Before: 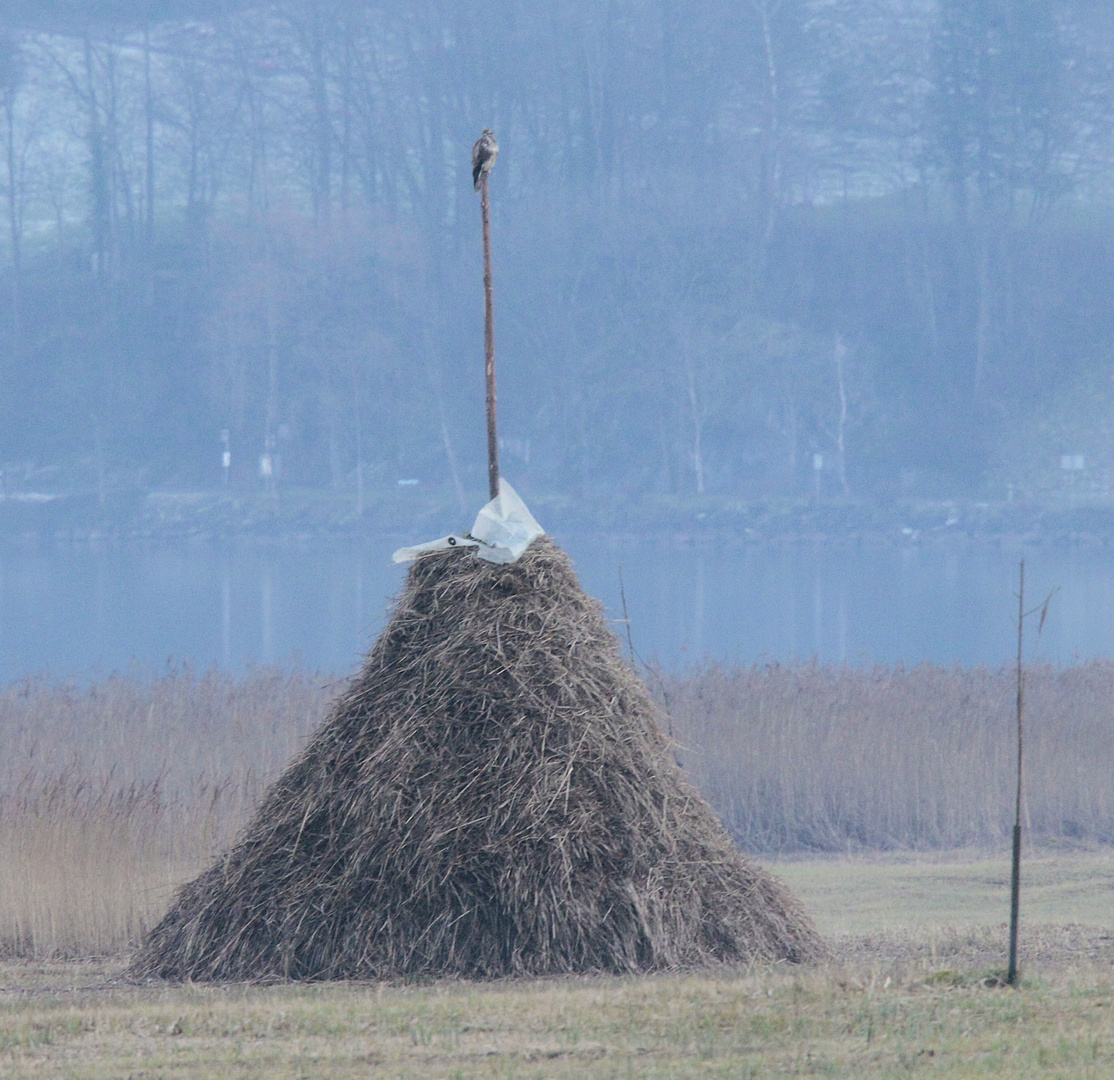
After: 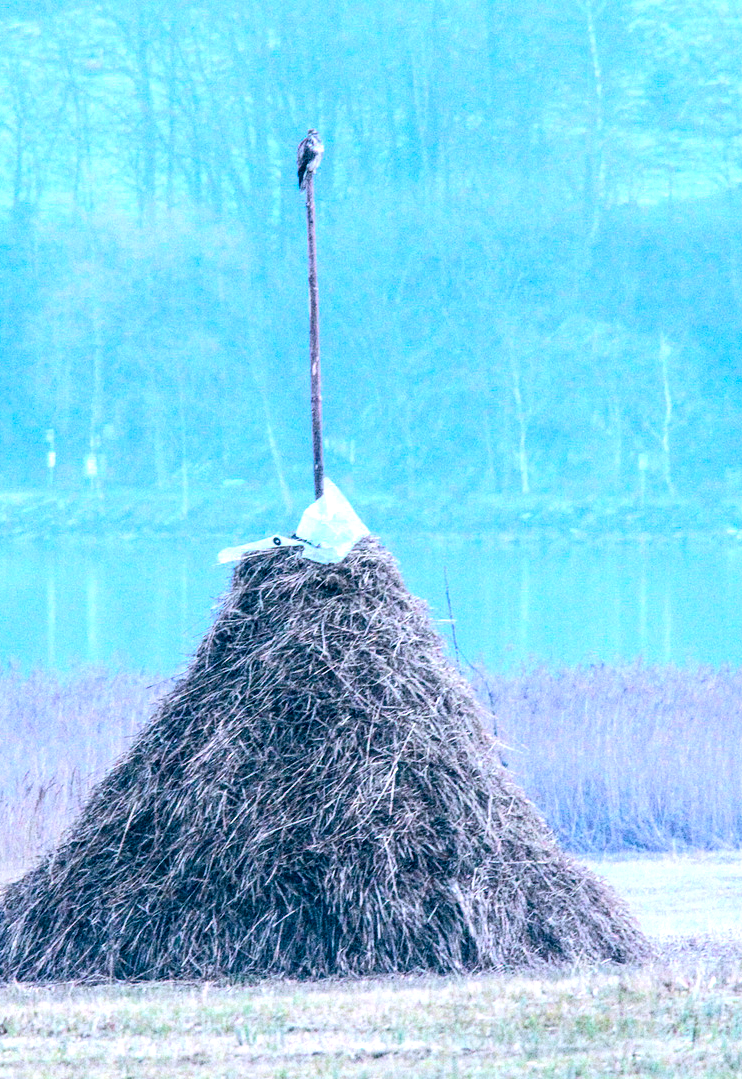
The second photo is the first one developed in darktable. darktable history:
base curve: preserve colors none
color correction: highlights a* 4.02, highlights b* 4.98, shadows a* -7.55, shadows b* 4.98
exposure: exposure 0.95 EV, compensate highlight preservation false
crop and rotate: left 15.754%, right 17.579%
white balance: red 0.948, green 1.02, blue 1.176
contrast brightness saturation: contrast 0.16, saturation 0.32
local contrast: detail 160%
